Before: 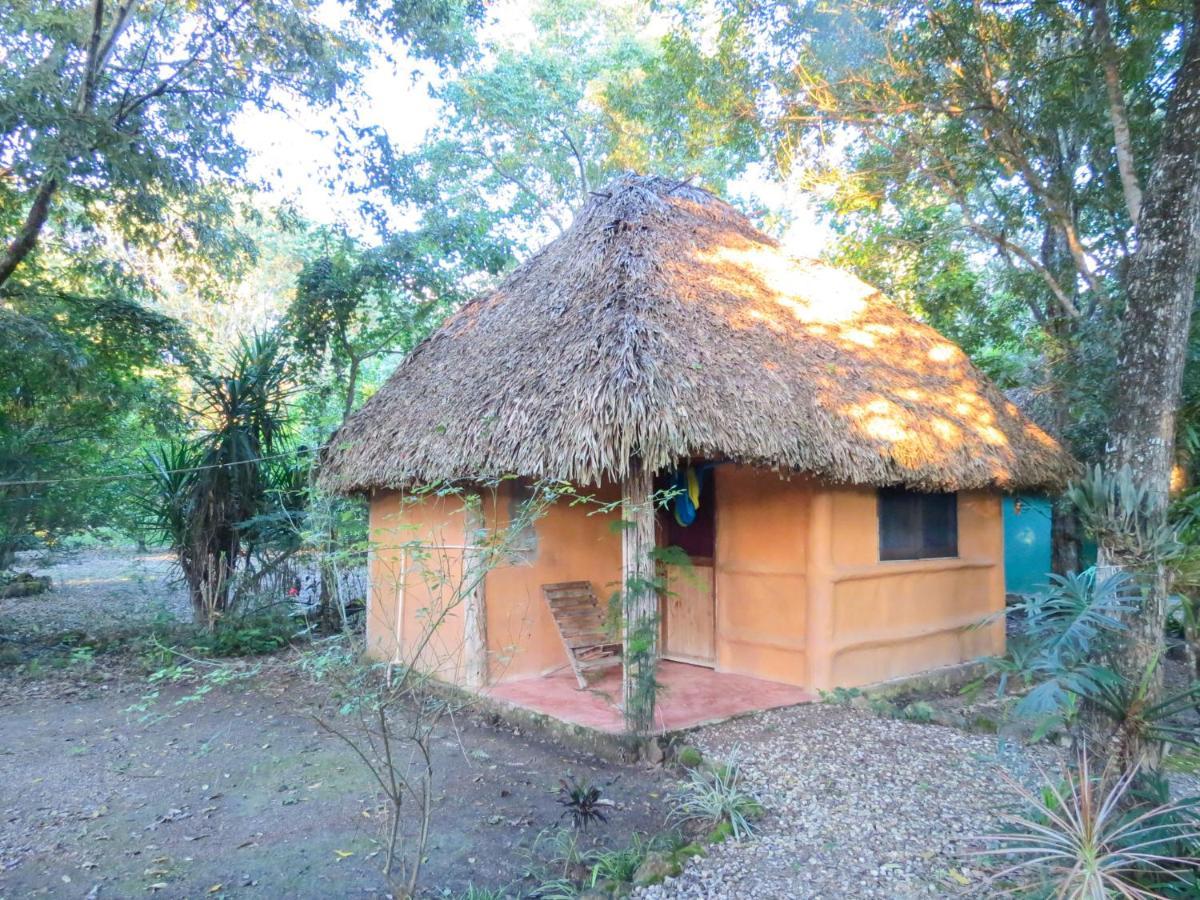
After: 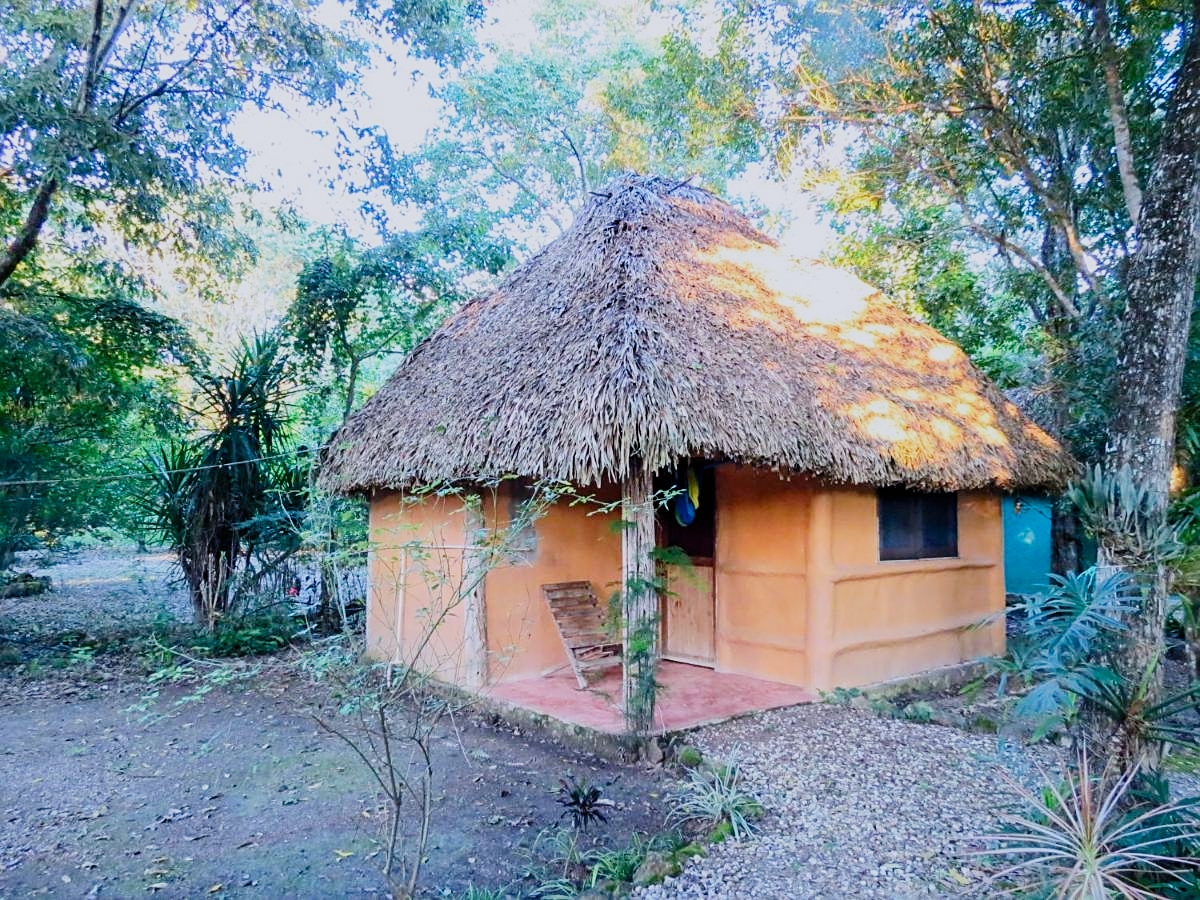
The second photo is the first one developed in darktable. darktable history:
haze removal: strength 0.02, distance 0.25, compatibility mode true, adaptive false
filmic rgb: middle gray luminance 29%, black relative exposure -10.3 EV, white relative exposure 5.5 EV, threshold 6 EV, target black luminance 0%, hardness 3.95, latitude 2.04%, contrast 1.132, highlights saturation mix 5%, shadows ↔ highlights balance 15.11%, preserve chrominance no, color science v3 (2019), use custom middle-gray values true, iterations of high-quality reconstruction 0, enable highlight reconstruction true
color calibration: illuminant as shot in camera, x 0.358, y 0.373, temperature 4628.91 K
contrast brightness saturation: contrast 0.2, brightness 0.16, saturation 0.22
sharpen: on, module defaults
